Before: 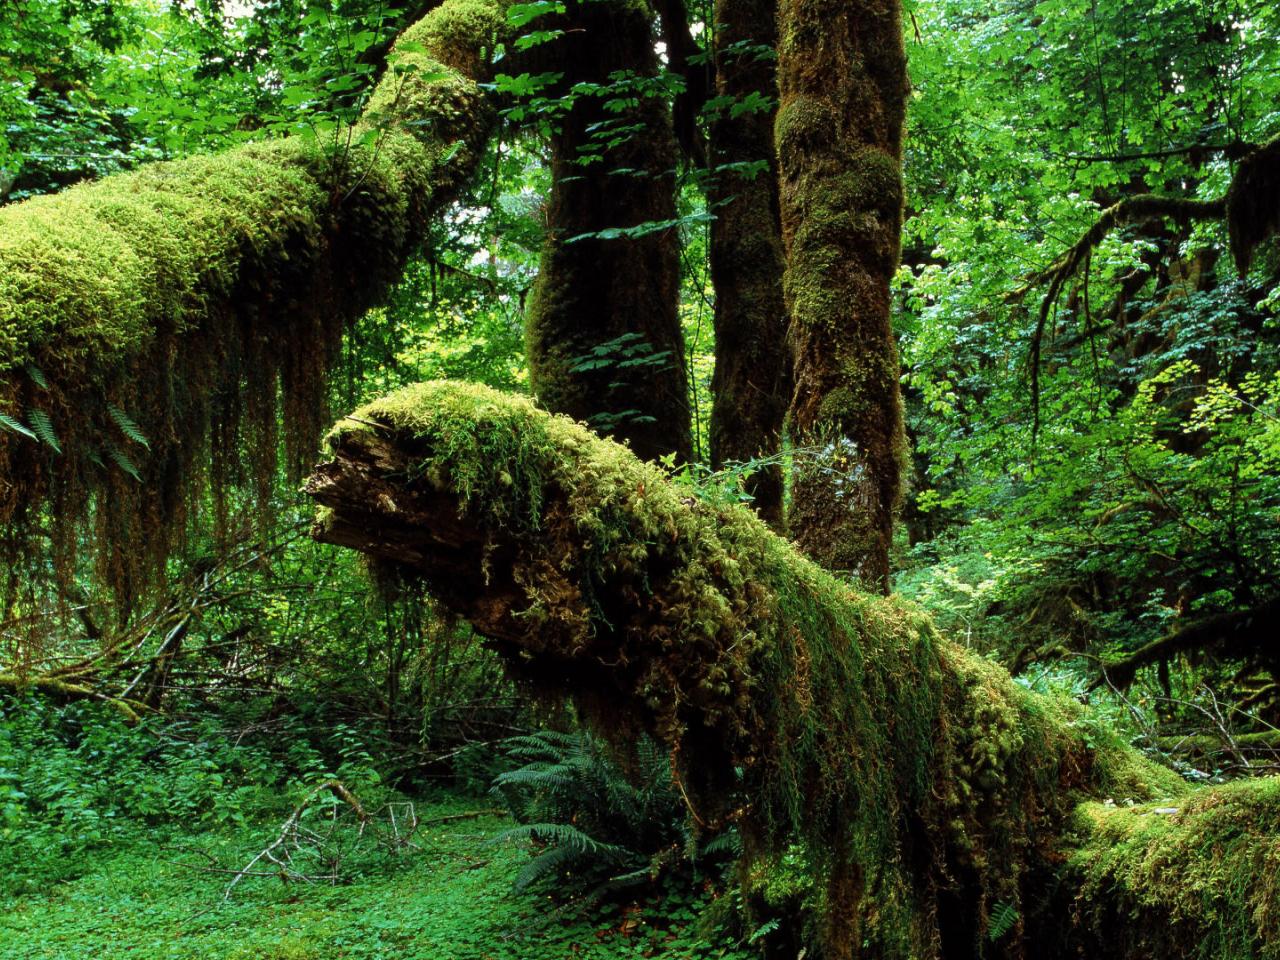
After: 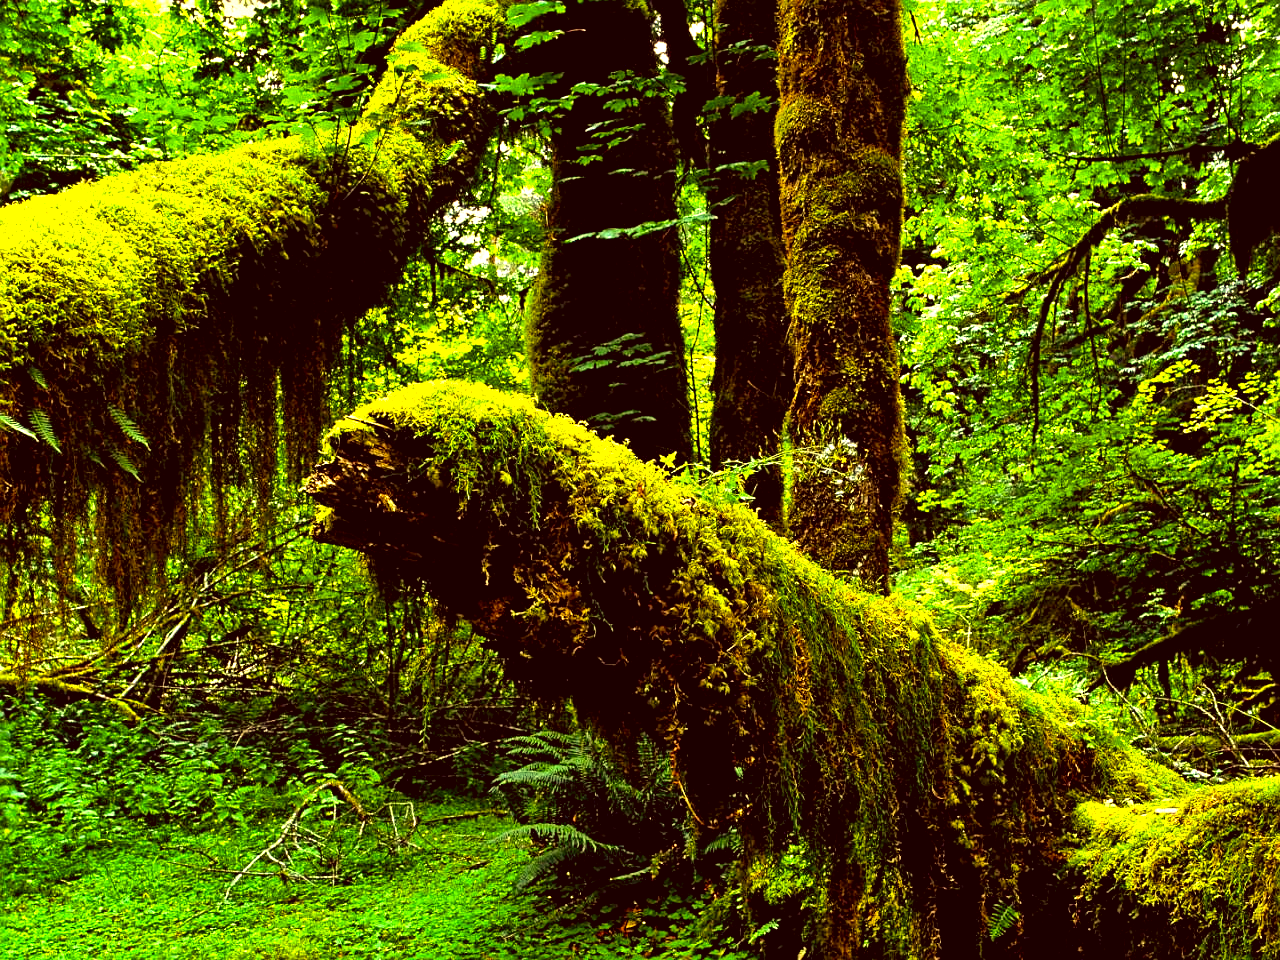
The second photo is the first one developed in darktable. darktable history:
shadows and highlights: shadows 43.79, white point adjustment -1.38, soften with gaussian
color balance rgb: power › hue 74.31°, global offset › luminance -0.879%, linear chroma grading › global chroma 9.925%, perceptual saturation grading › global saturation 17.11%, perceptual brilliance grading › highlights 13.661%, perceptual brilliance grading › mid-tones 8.602%, perceptual brilliance grading › shadows -17.781%
color correction: highlights a* 9.98, highlights b* 38.35, shadows a* 14.06, shadows b* 3.15
sharpen: on, module defaults
exposure: exposure 0.643 EV, compensate exposure bias true, compensate highlight preservation false
